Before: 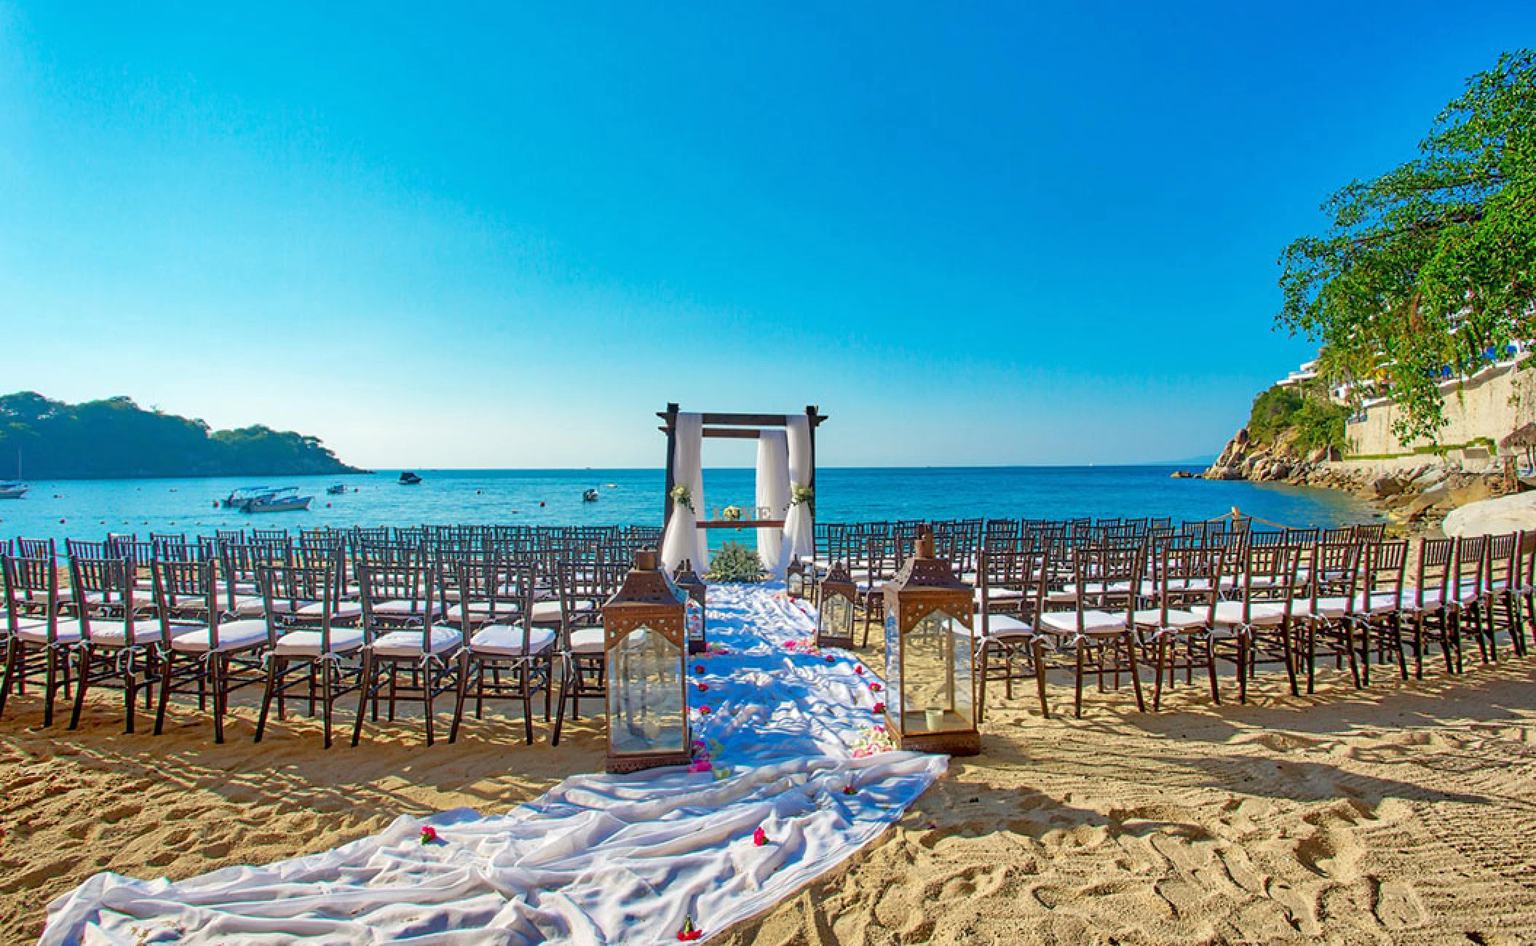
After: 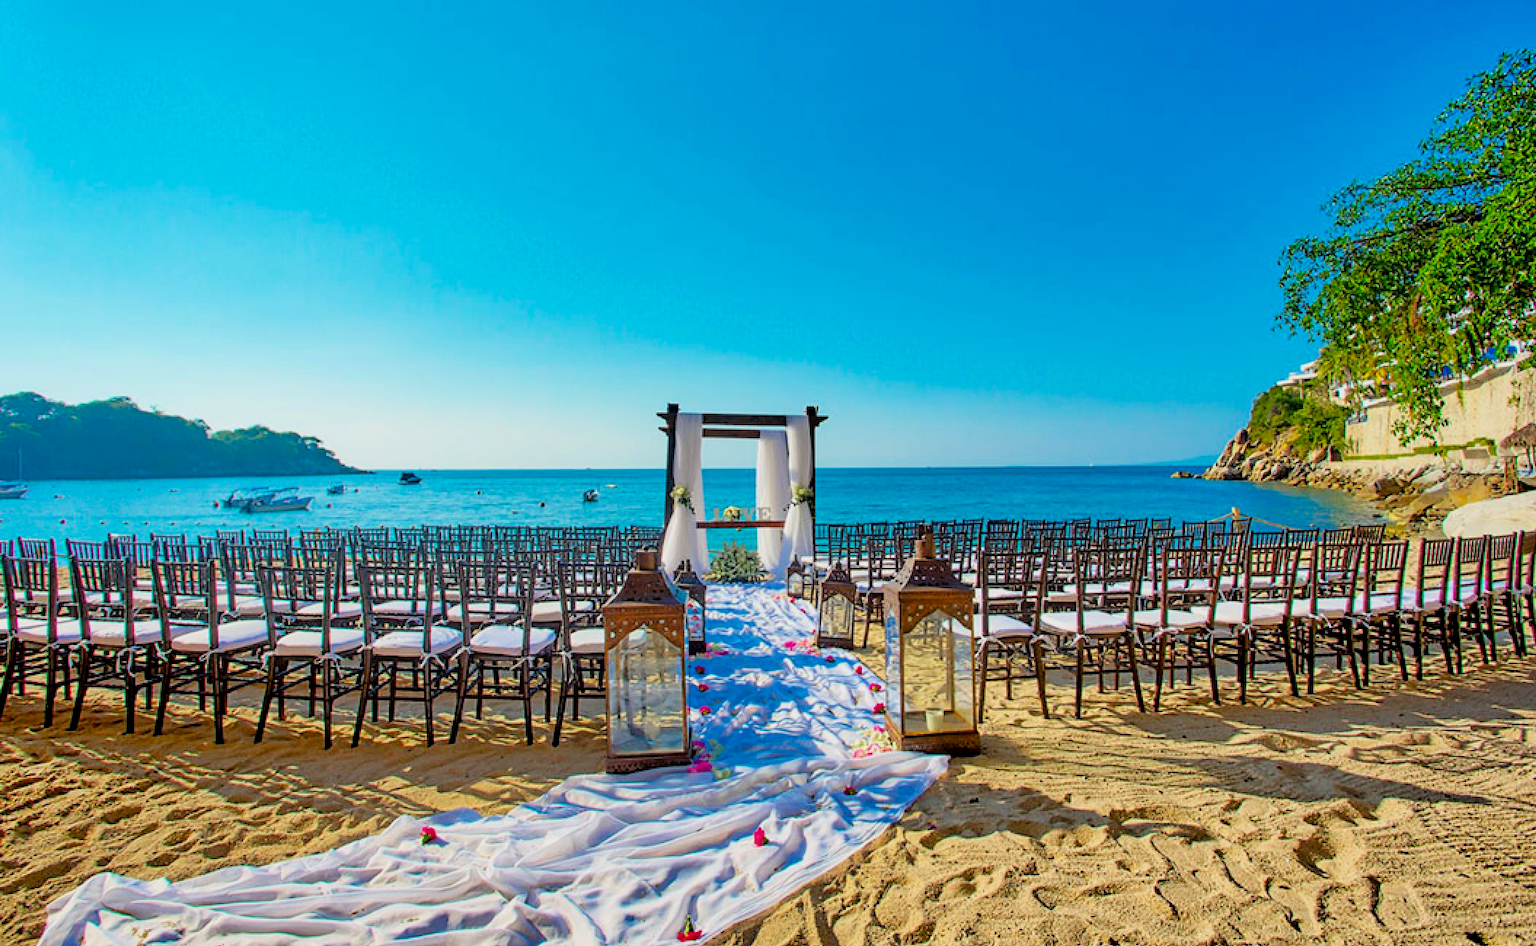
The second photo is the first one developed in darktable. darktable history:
filmic rgb: black relative exposure -4.77 EV, white relative exposure 4.06 EV, hardness 2.79, color science v6 (2022)
color balance rgb: perceptual saturation grading › global saturation 19.531%, perceptual brilliance grading › highlights 11.265%
